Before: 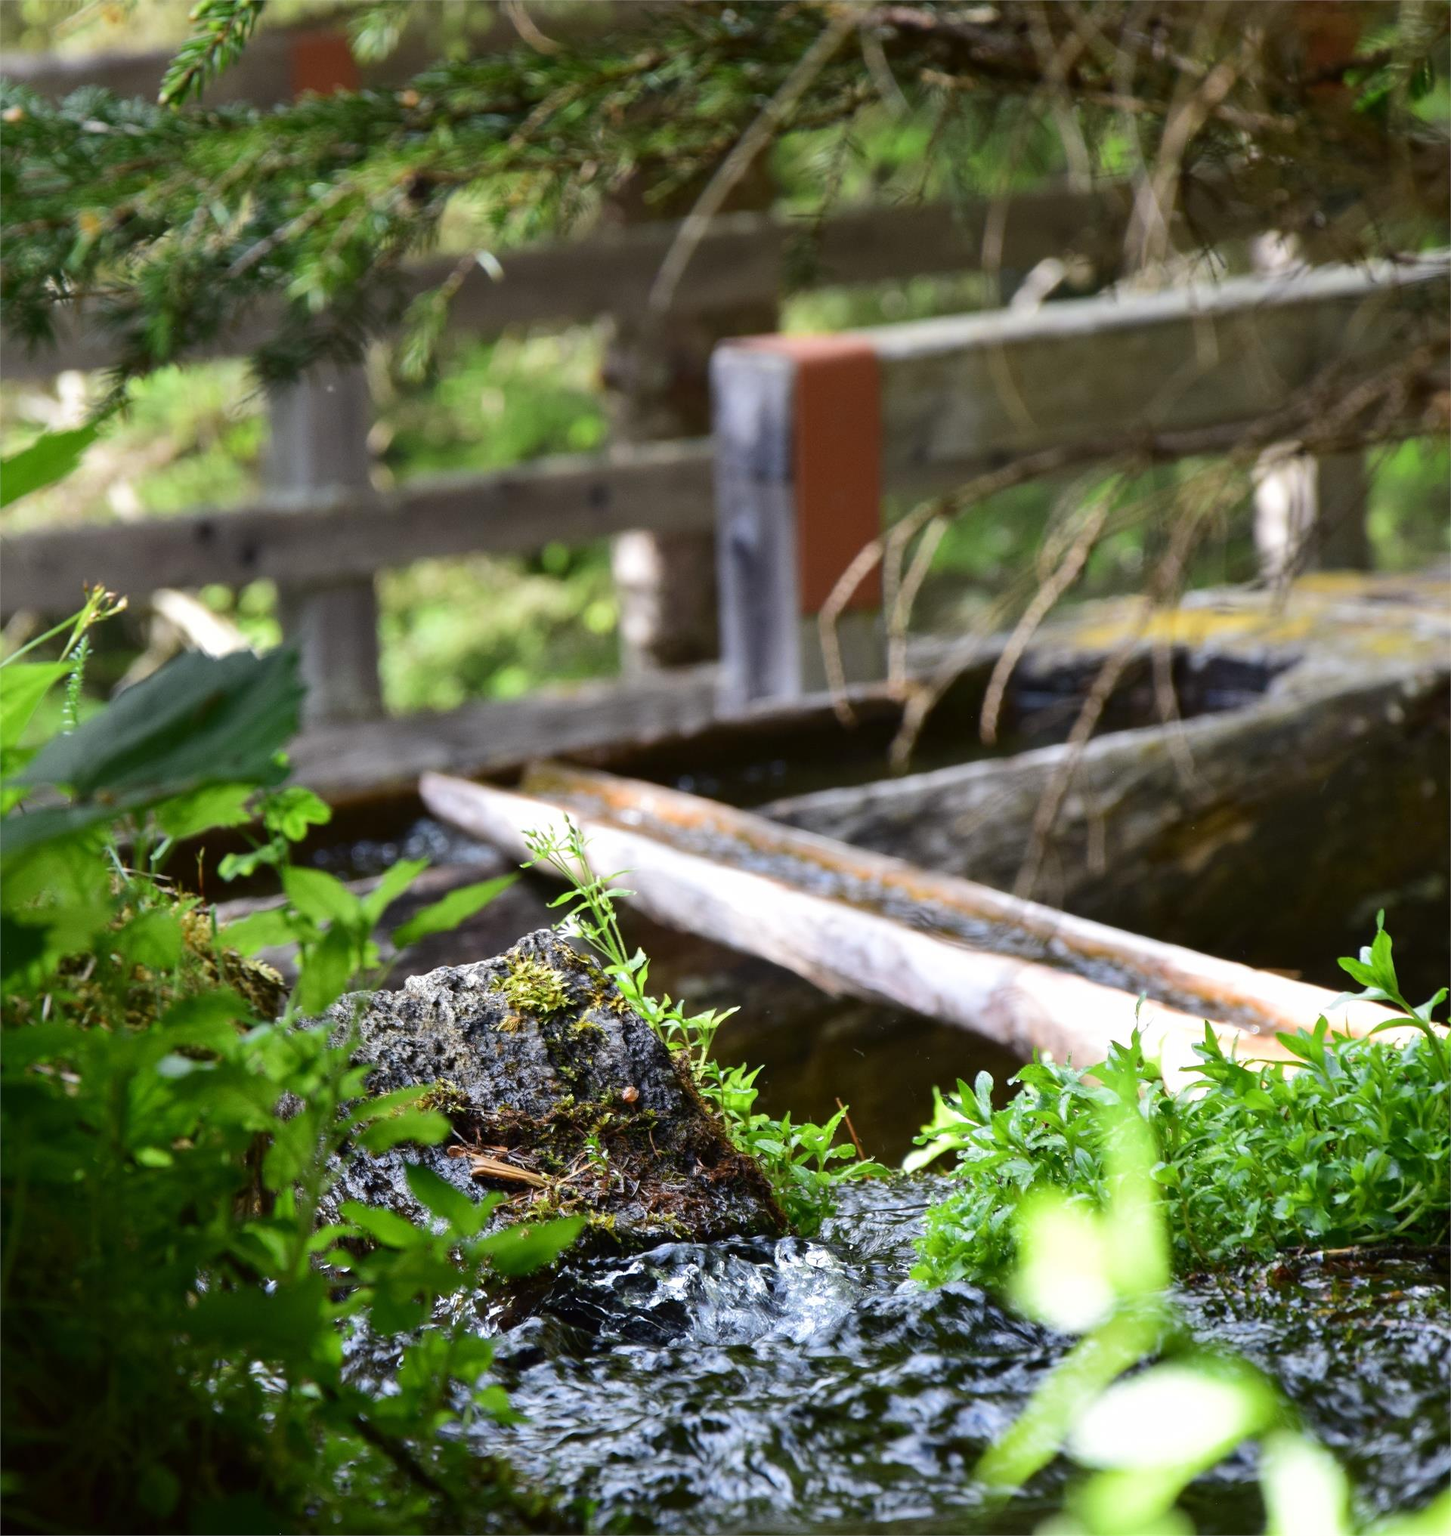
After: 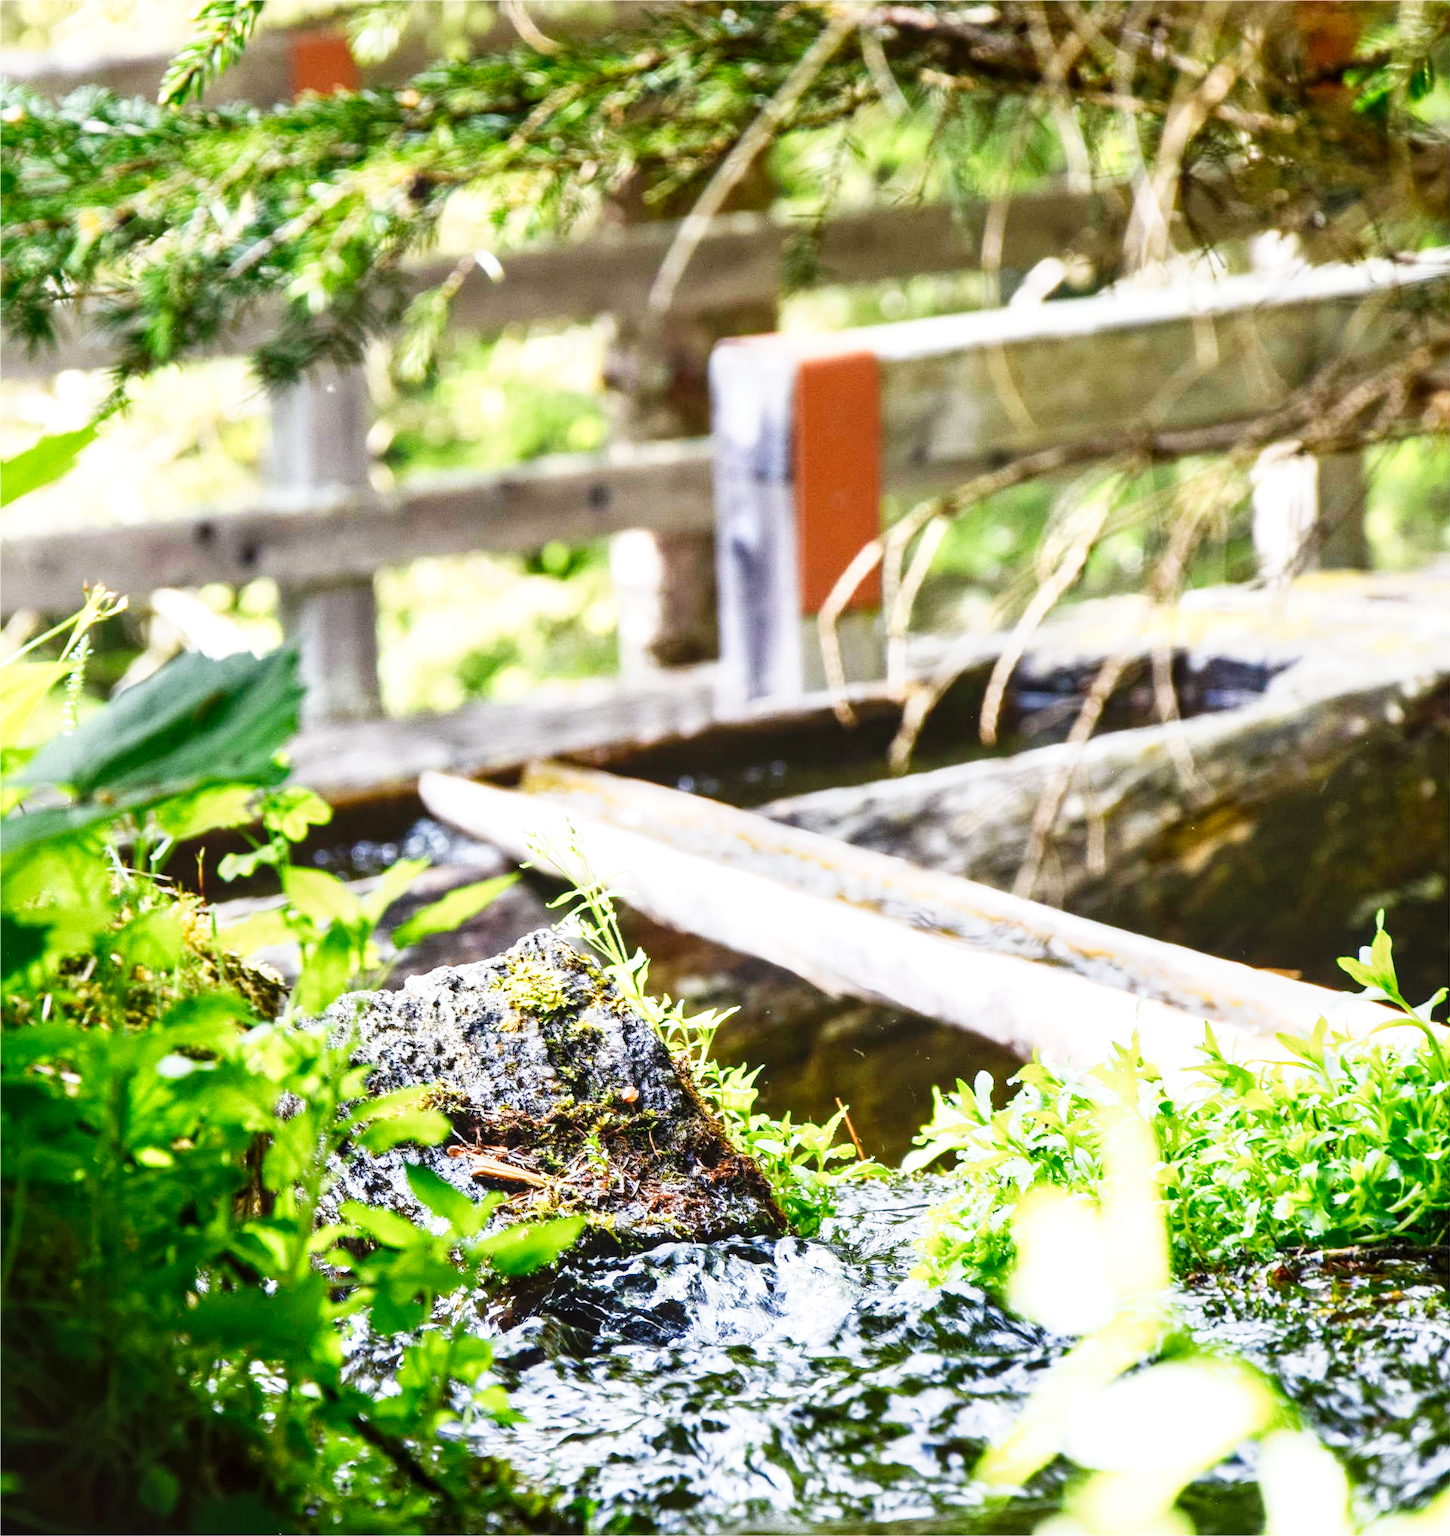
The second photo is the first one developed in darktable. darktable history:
exposure: black level correction 0, exposure 1.197 EV, compensate highlight preservation false
tone curve: curves: ch0 [(0, 0) (0.131, 0.094) (0.326, 0.386) (0.481, 0.623) (0.593, 0.764) (0.812, 0.933) (1, 0.974)]; ch1 [(0, 0) (0.366, 0.367) (0.475, 0.453) (0.494, 0.493) (0.504, 0.497) (0.553, 0.584) (1, 1)]; ch2 [(0, 0) (0.333, 0.346) (0.375, 0.375) (0.424, 0.43) (0.476, 0.492) (0.502, 0.503) (0.533, 0.556) (0.566, 0.599) (0.614, 0.653) (1, 1)], preserve colors none
local contrast: on, module defaults
